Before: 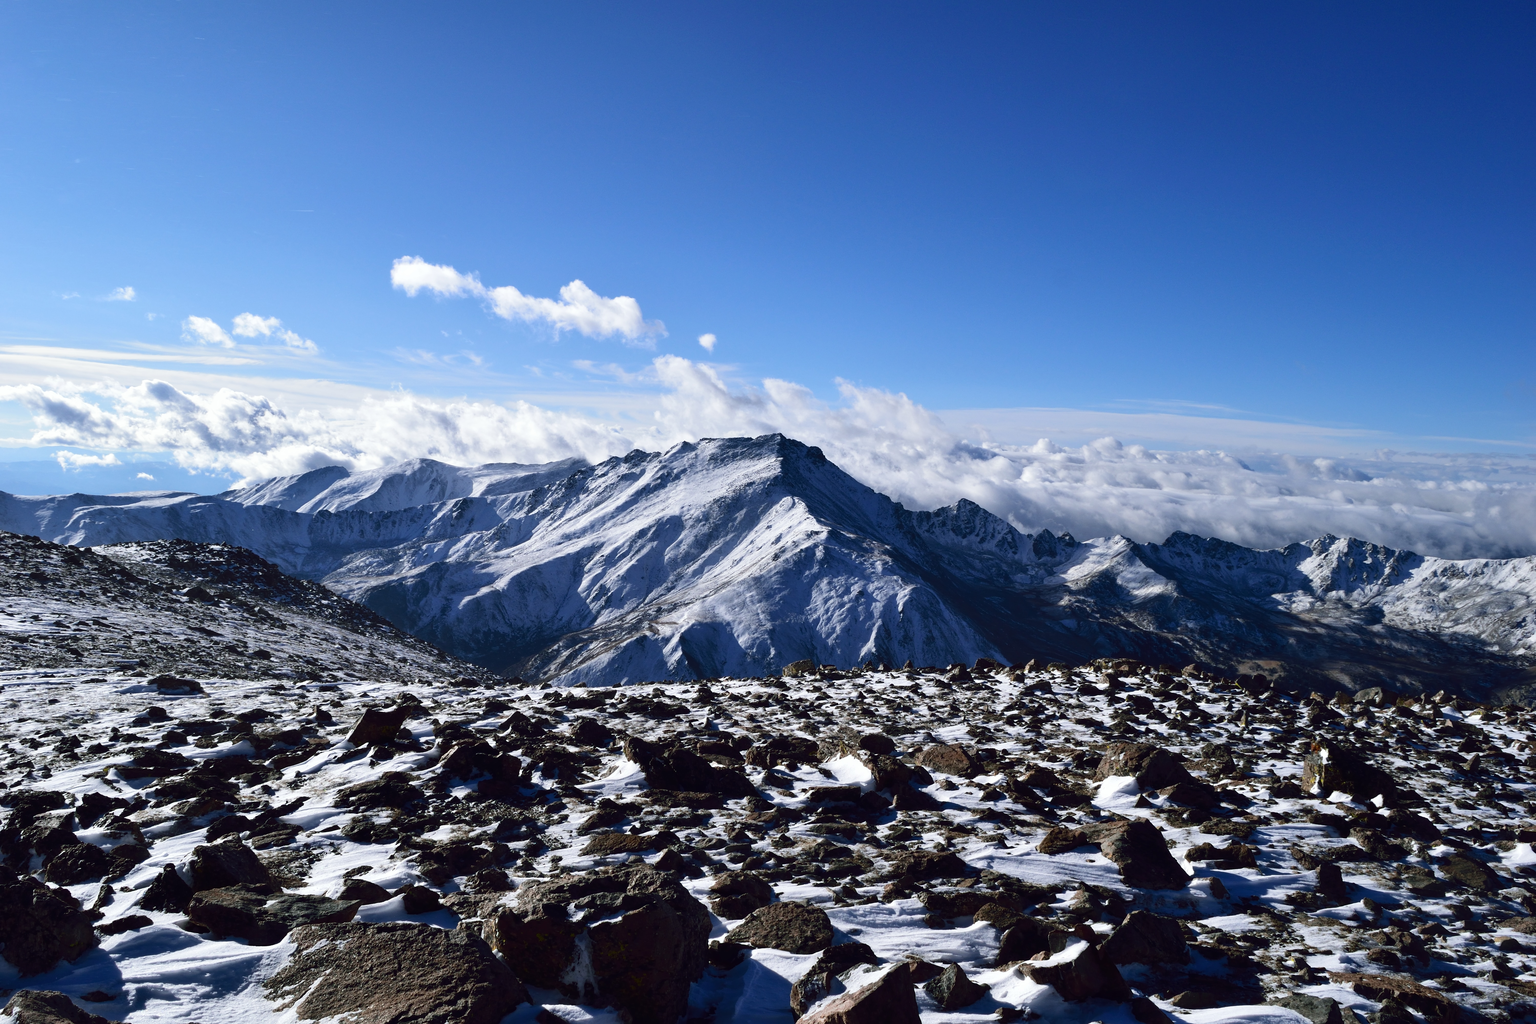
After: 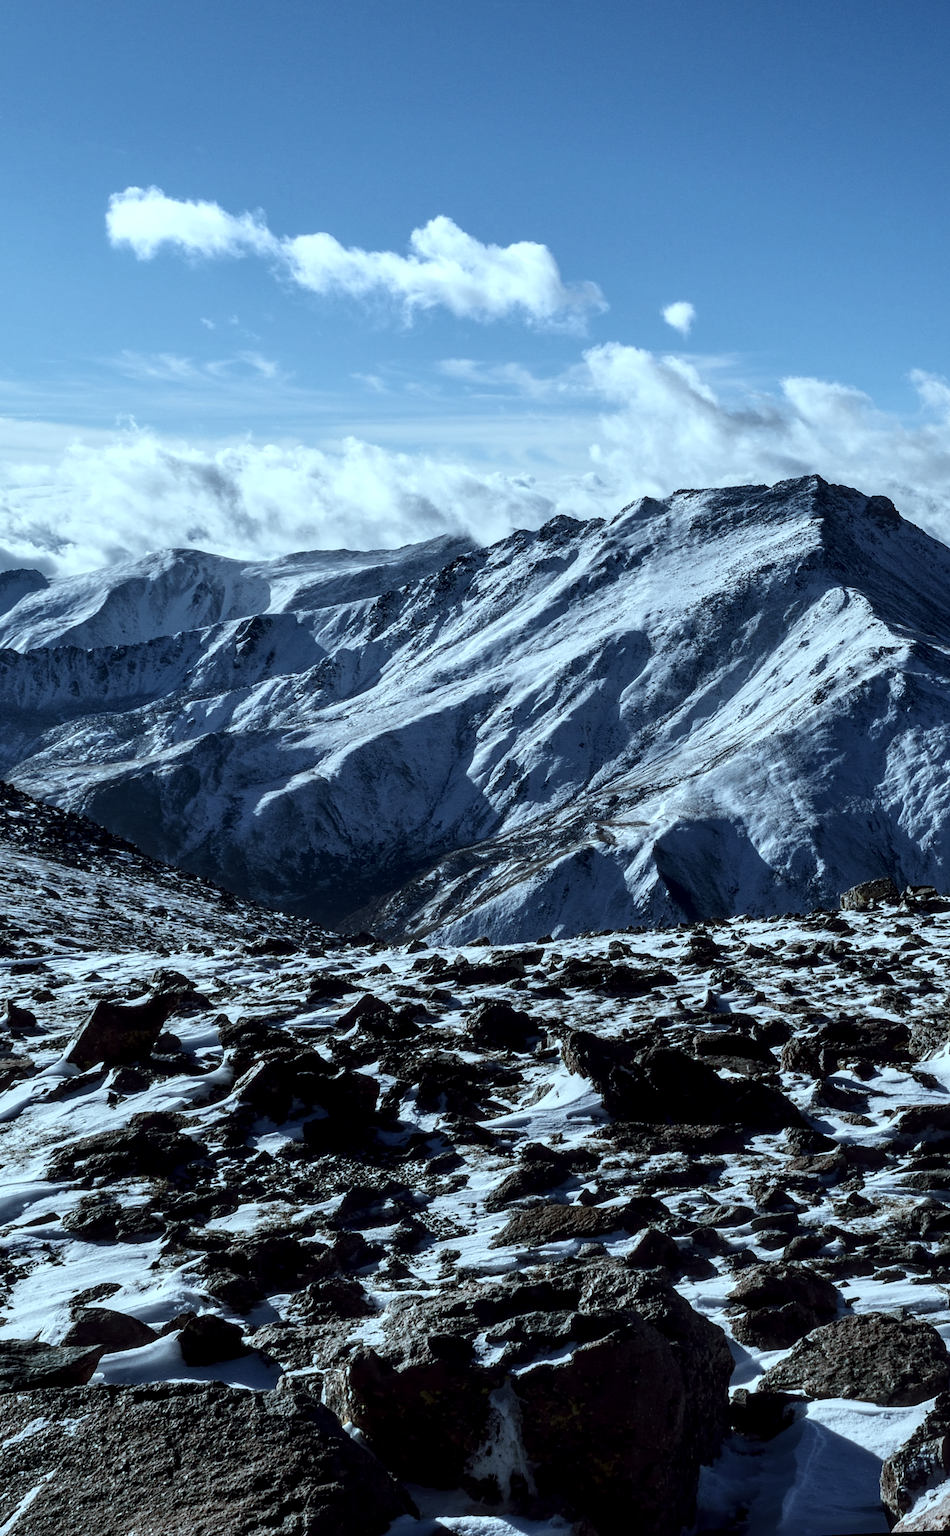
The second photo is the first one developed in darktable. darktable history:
crop and rotate: left 21.77%, top 18.528%, right 44.676%, bottom 2.997%
color correction: highlights a* -12.64, highlights b* -18.1, saturation 0.7
white balance: red 0.978, blue 0.999
rotate and perspective: rotation -2.56°, automatic cropping off
exposure: exposure -0.293 EV, compensate highlight preservation false
local contrast: detail 154%
